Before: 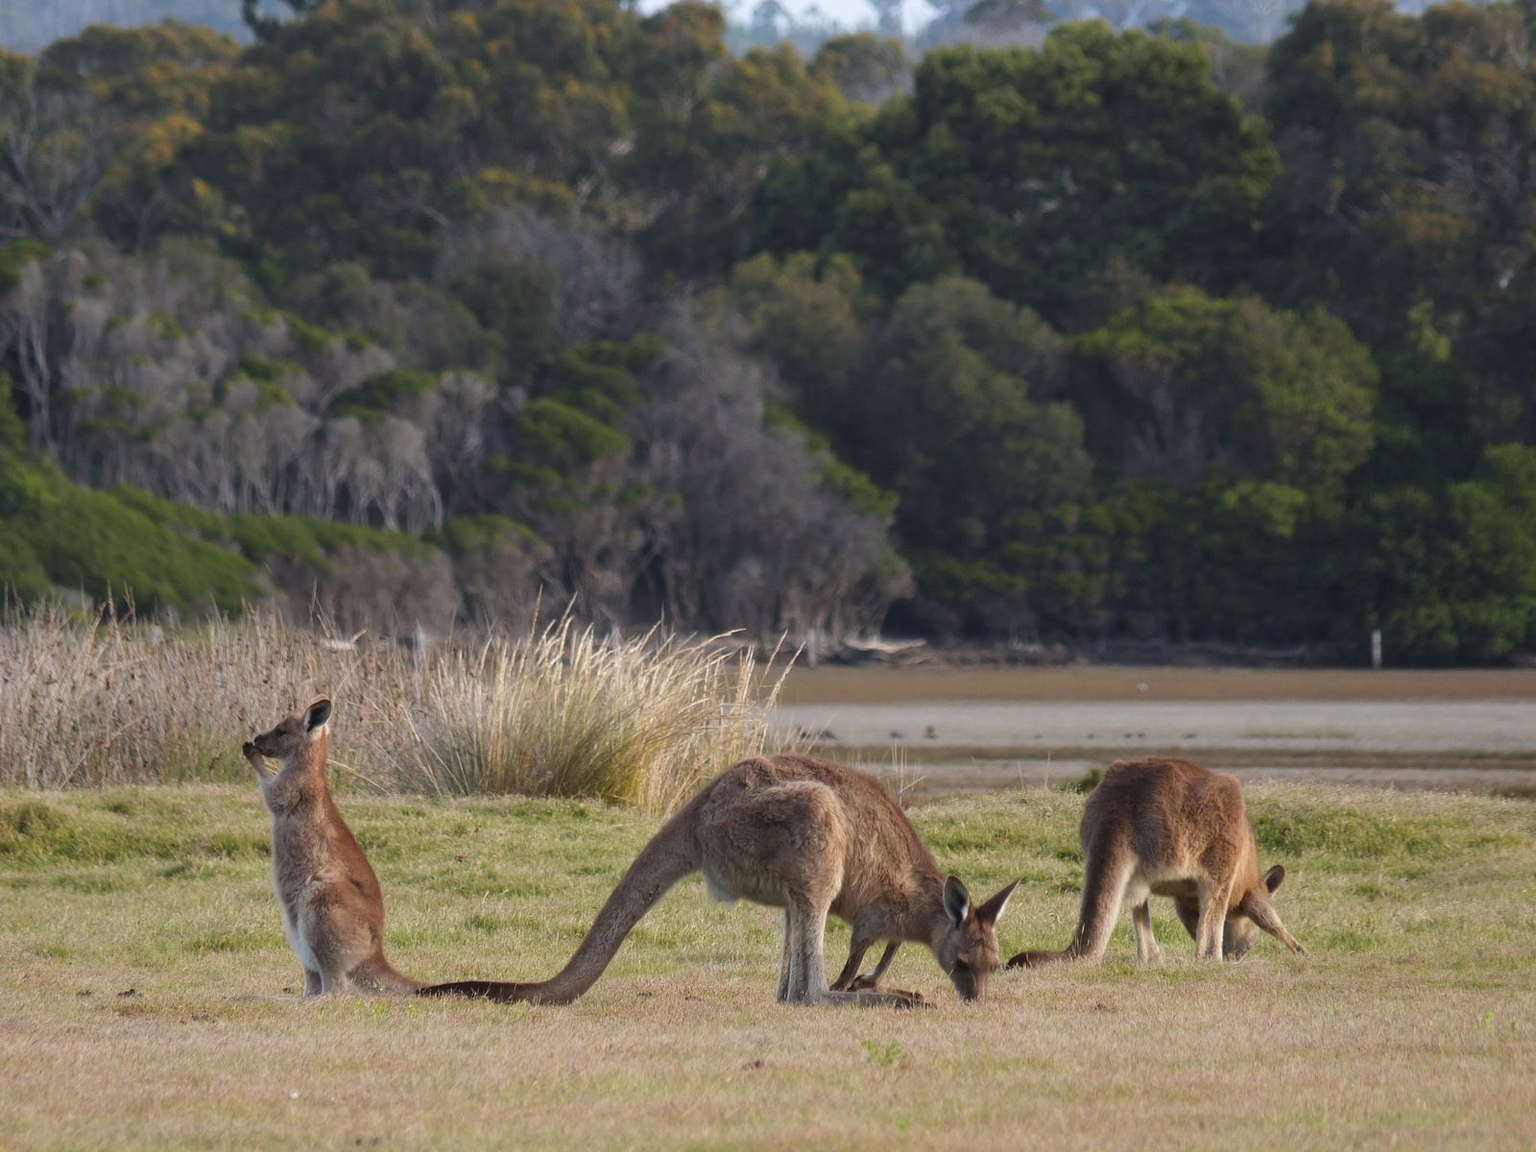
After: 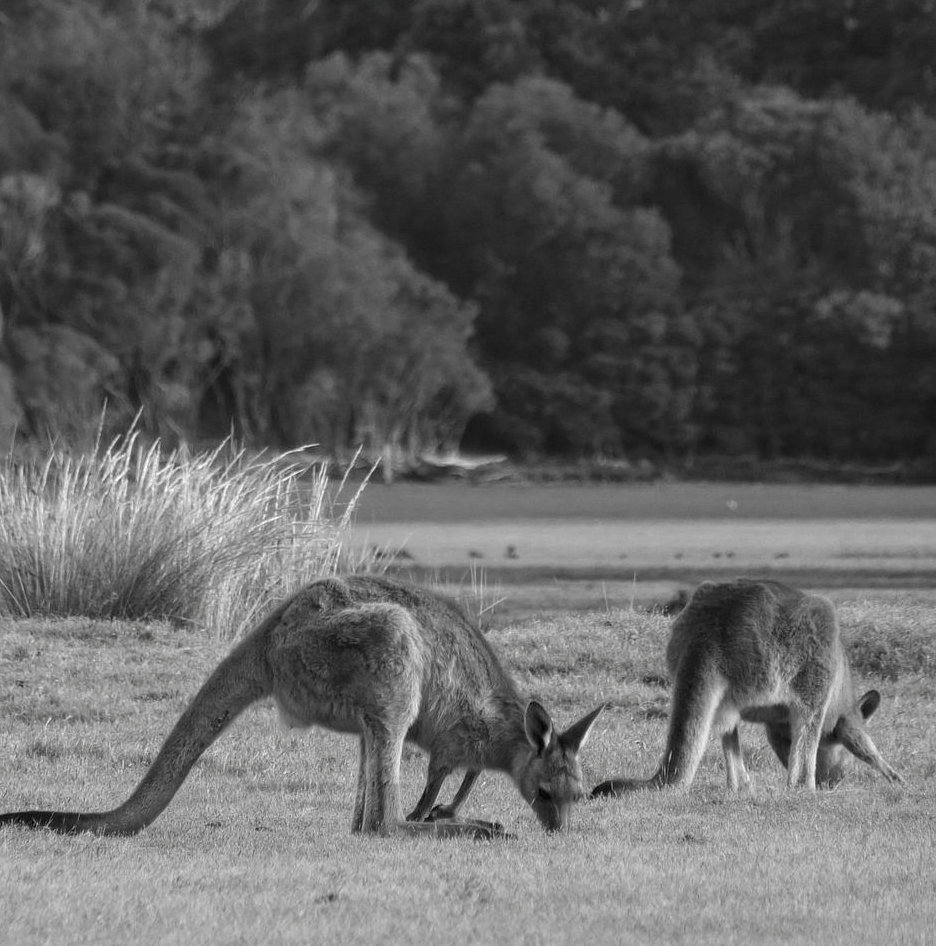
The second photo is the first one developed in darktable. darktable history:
local contrast: on, module defaults
crop and rotate: left 28.648%, top 17.634%, right 12.8%, bottom 3.53%
contrast brightness saturation: saturation -0.995
tone equalizer: on, module defaults
